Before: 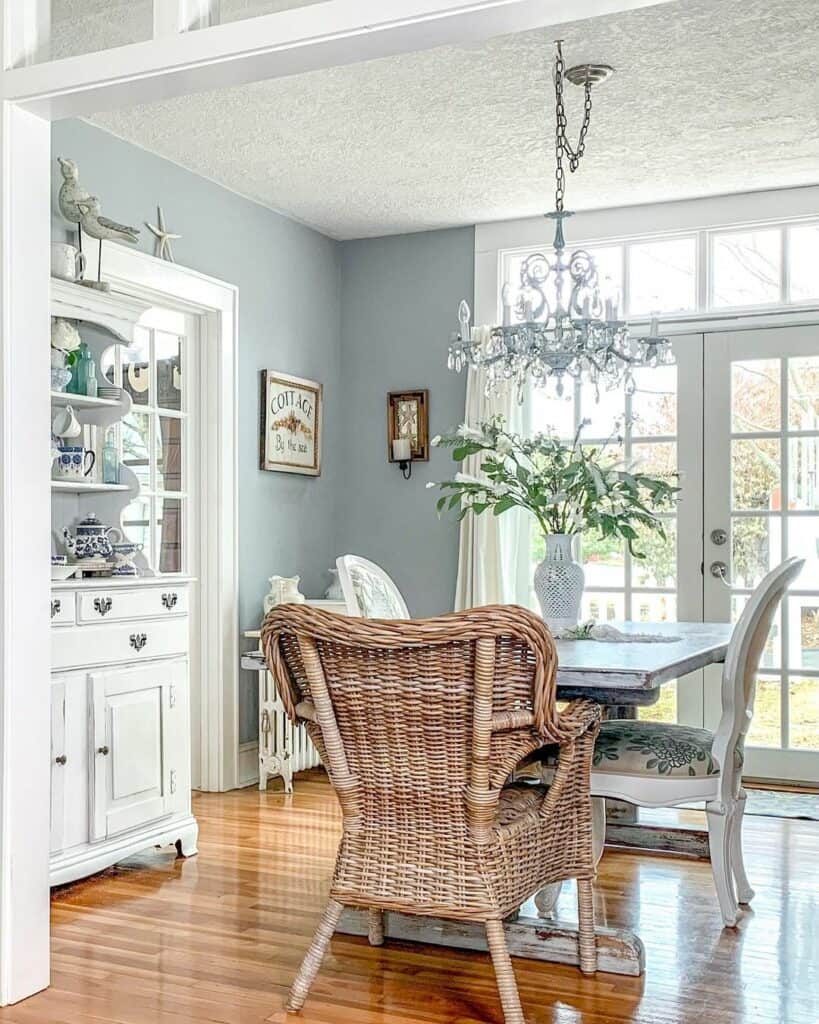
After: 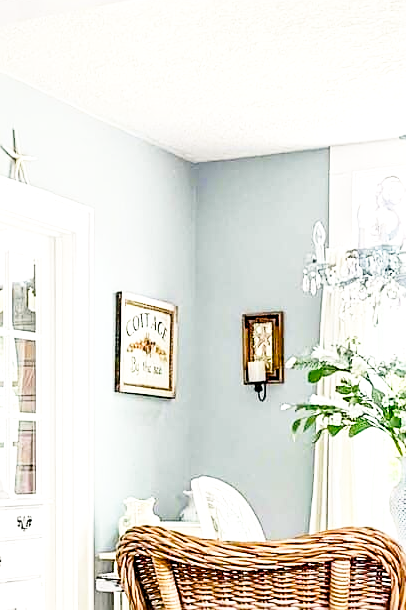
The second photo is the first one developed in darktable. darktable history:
crop: left 17.774%, top 7.709%, right 32.551%, bottom 32.674%
shadows and highlights: shadows 13.01, white point adjustment 1.28, highlights -0.844, soften with gaussian
base curve: curves: ch0 [(0, 0) (0.026, 0.03) (0.109, 0.232) (0.351, 0.748) (0.669, 0.968) (1, 1)], preserve colors none
sharpen: on, module defaults
color balance rgb: highlights gain › luminance 6.711%, highlights gain › chroma 0.983%, highlights gain › hue 48.63°, perceptual saturation grading › global saturation 31.14%, global vibrance -7.22%, contrast -13.266%, saturation formula JzAzBz (2021)
exposure: black level correction 0.01, exposure 0.115 EV, compensate exposure bias true, compensate highlight preservation false
contrast brightness saturation: contrast 0.107, saturation -0.171
